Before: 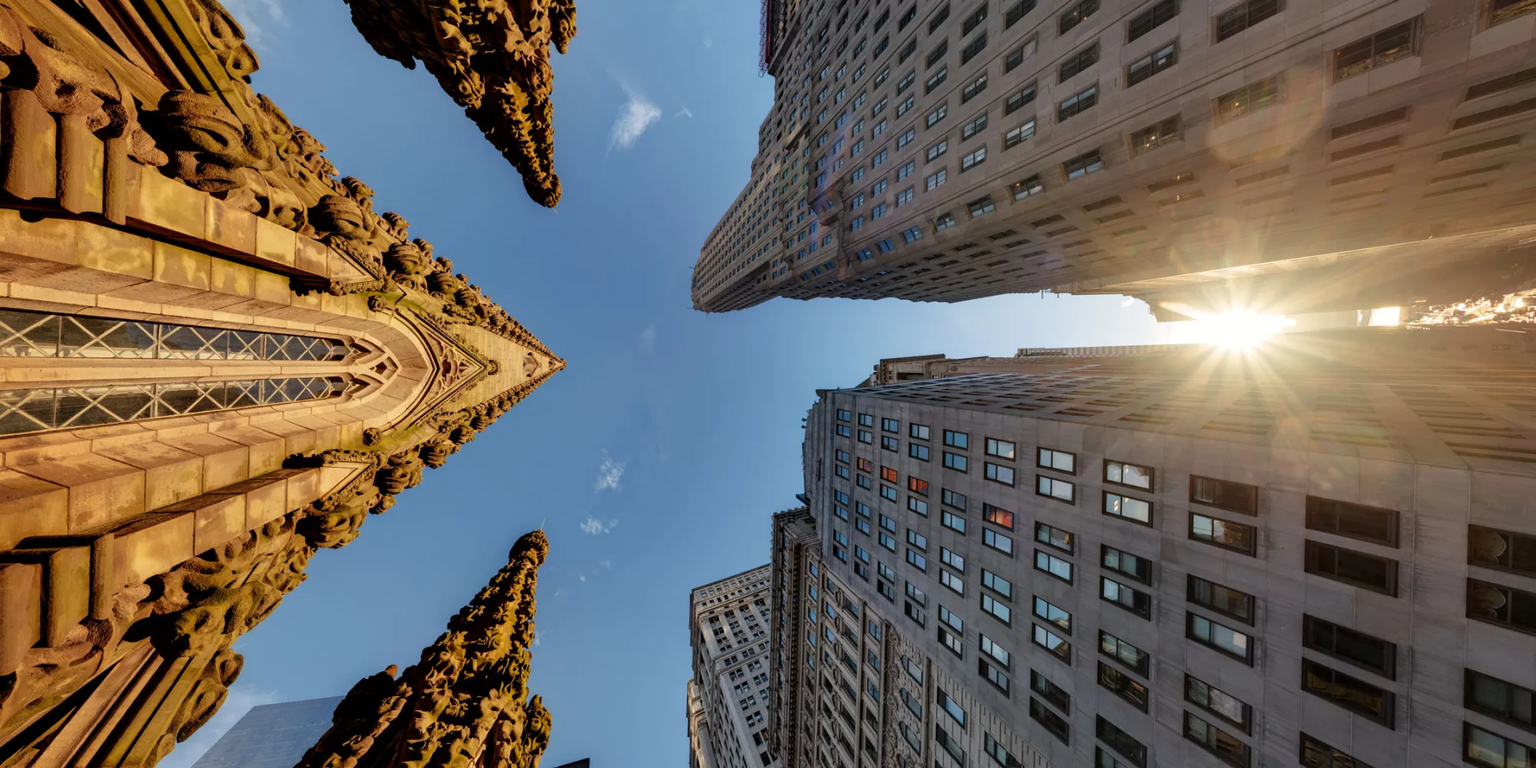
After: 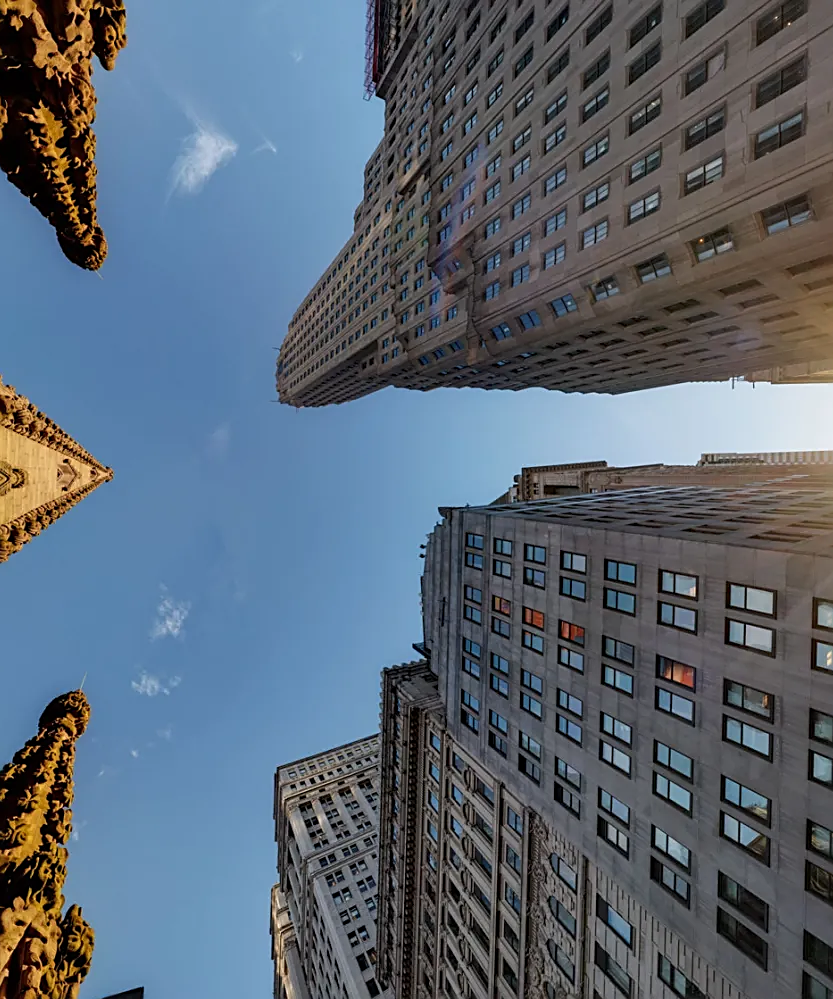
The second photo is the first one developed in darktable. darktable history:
crop: left 31.24%, right 27.074%
sharpen: on, module defaults
